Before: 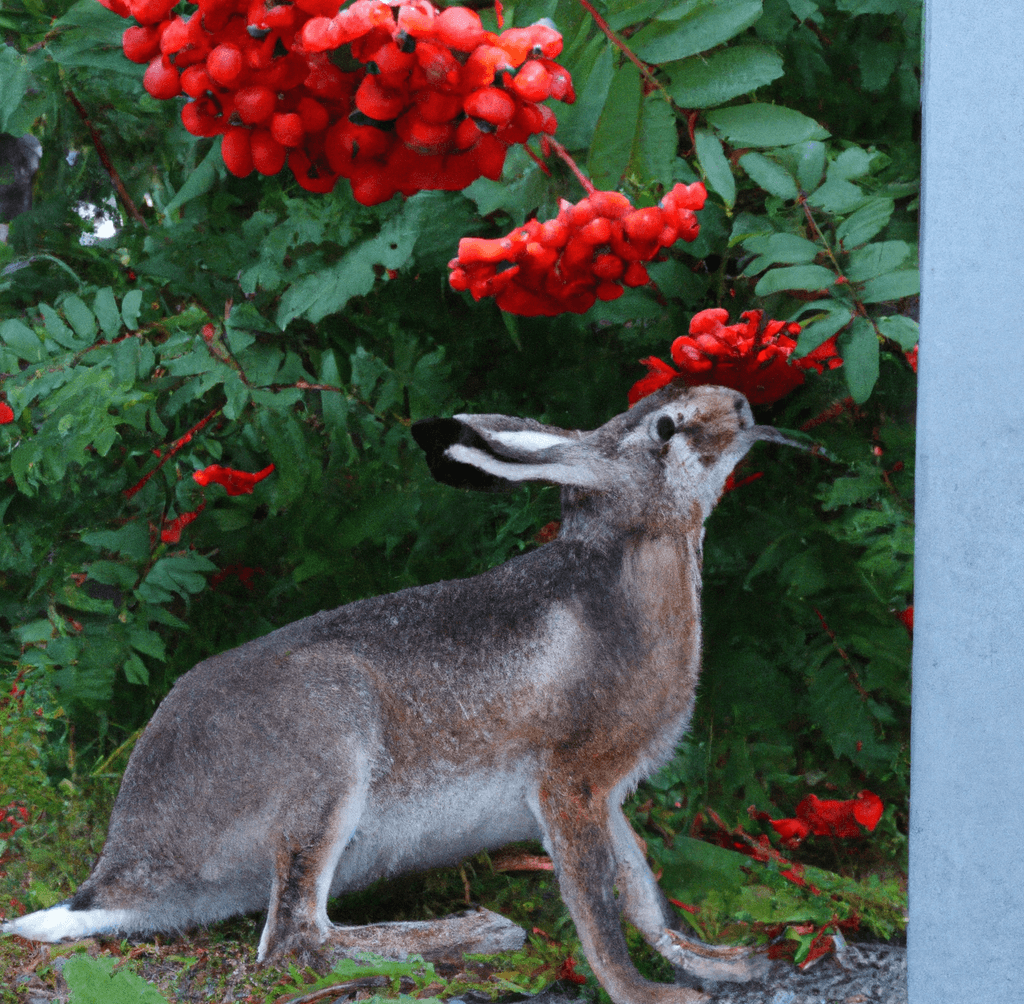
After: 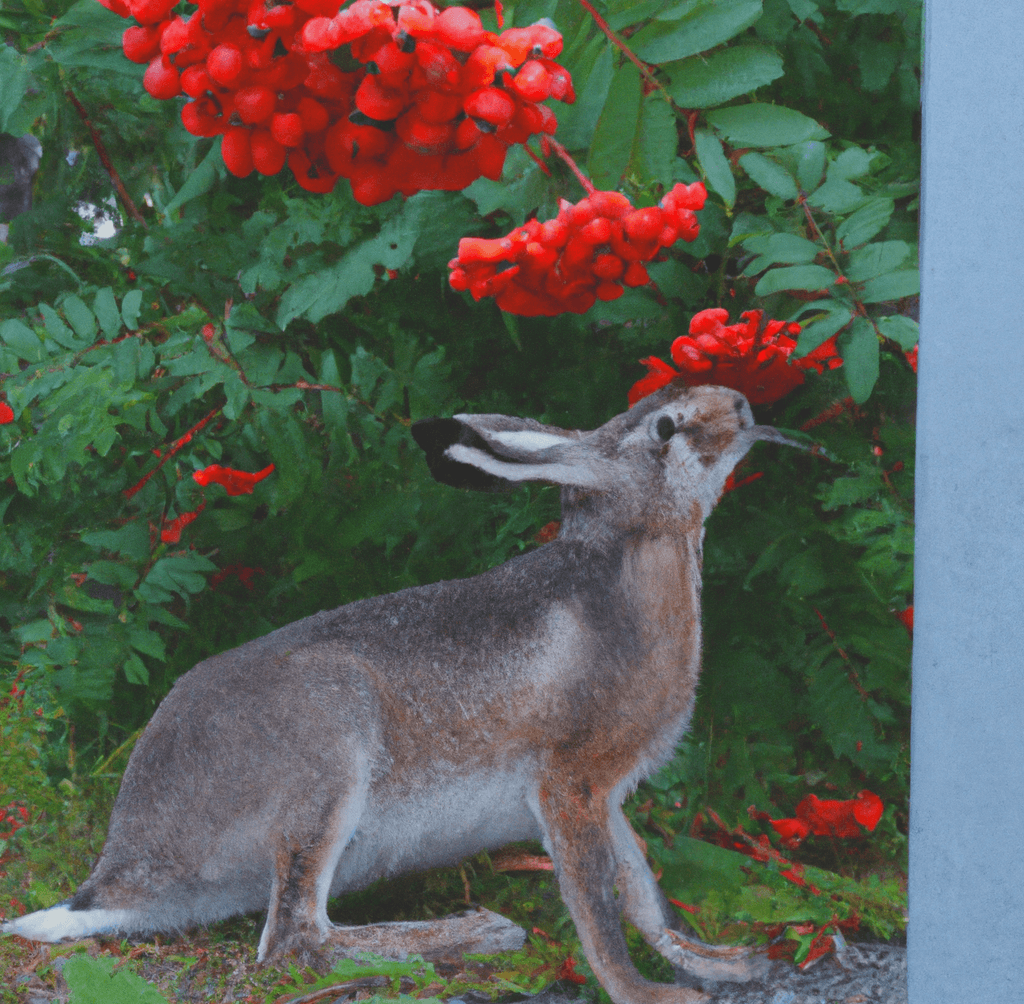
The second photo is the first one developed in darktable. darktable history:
contrast brightness saturation: contrast -0.29
